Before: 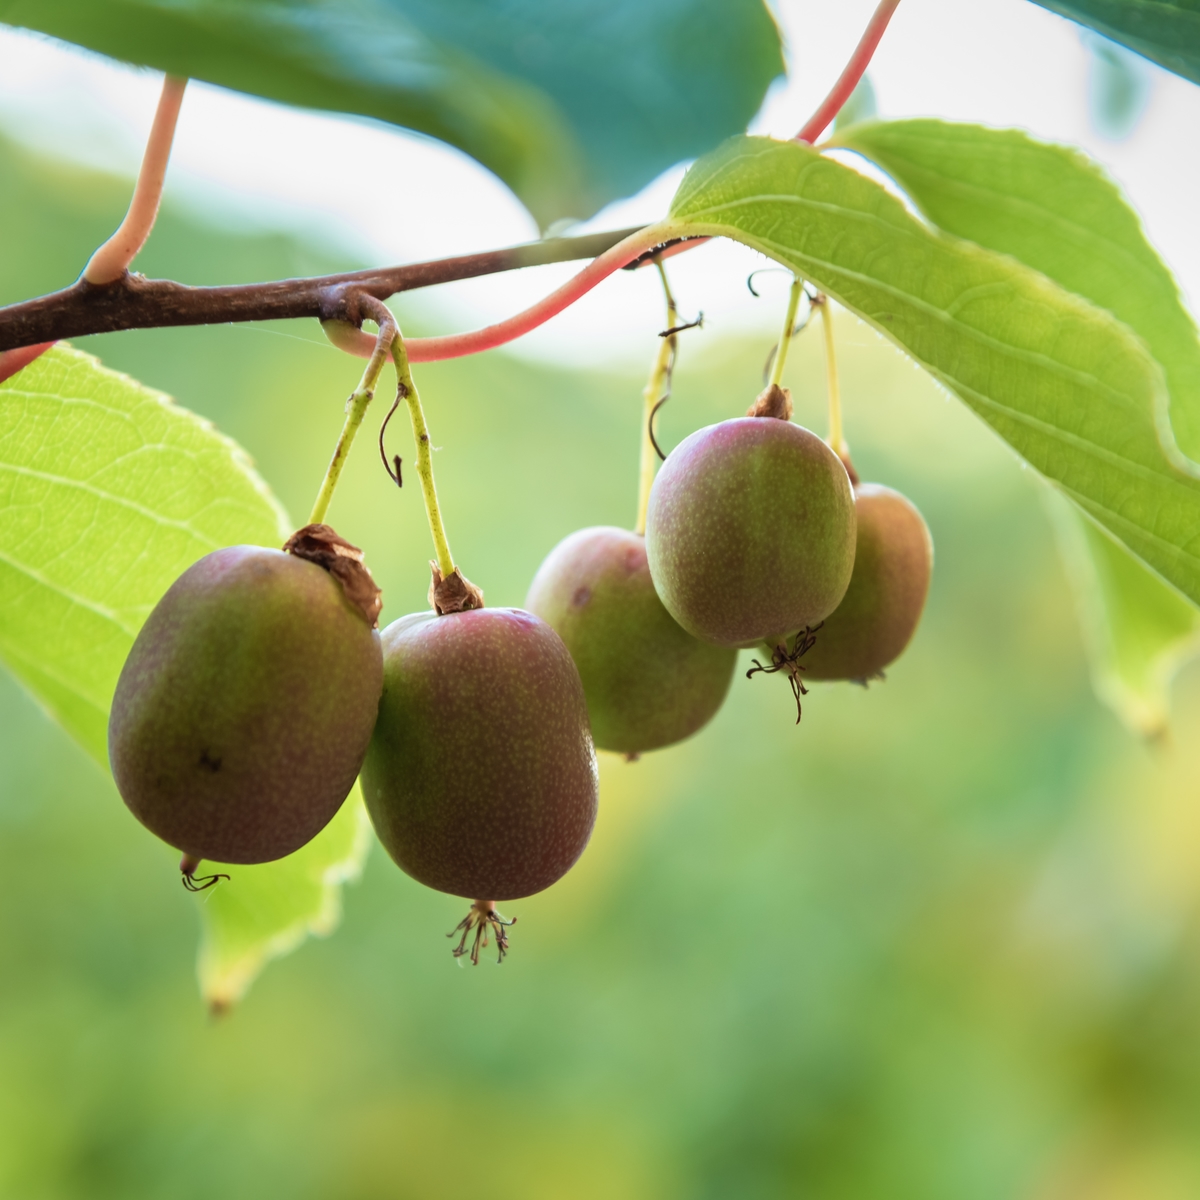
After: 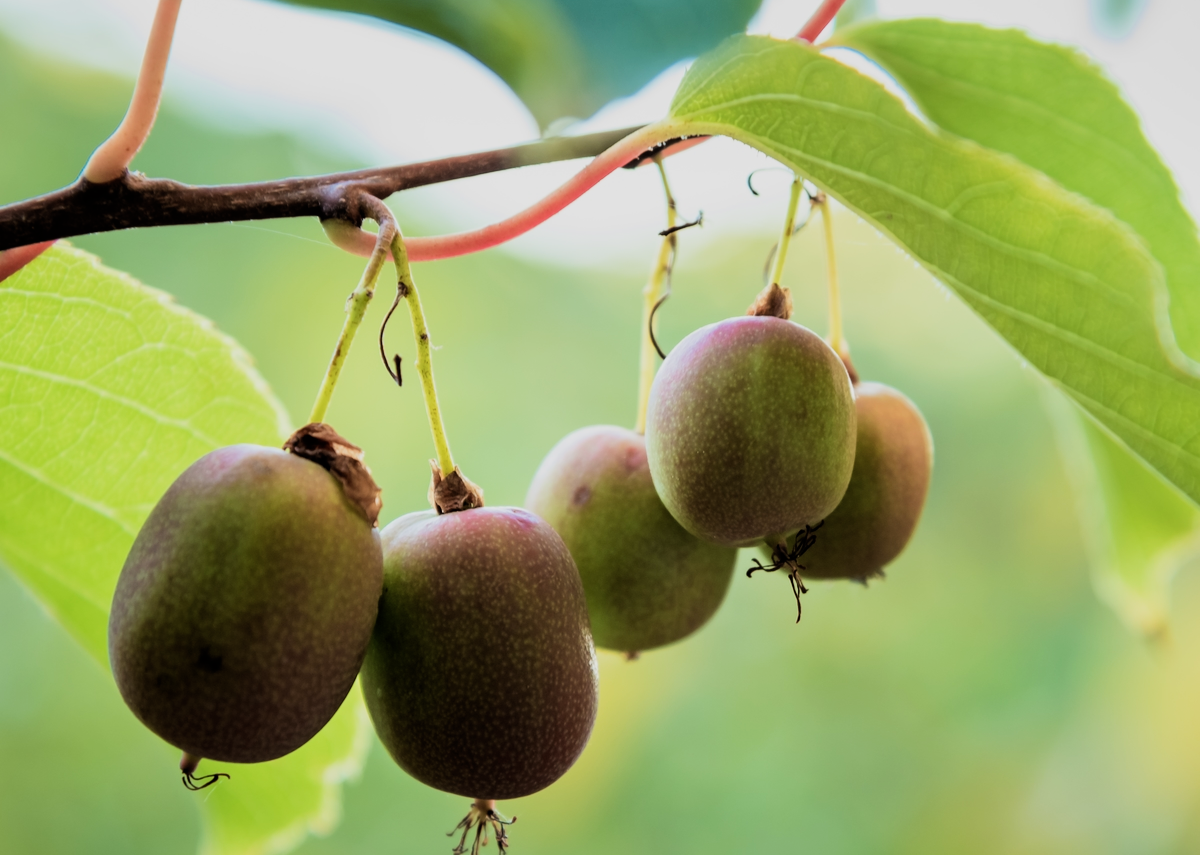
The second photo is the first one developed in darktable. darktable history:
filmic rgb: black relative exposure -5.09 EV, white relative exposure 3.99 EV, hardness 2.89, contrast 1.297, iterations of high-quality reconstruction 0
crop and rotate: top 8.447%, bottom 20.272%
